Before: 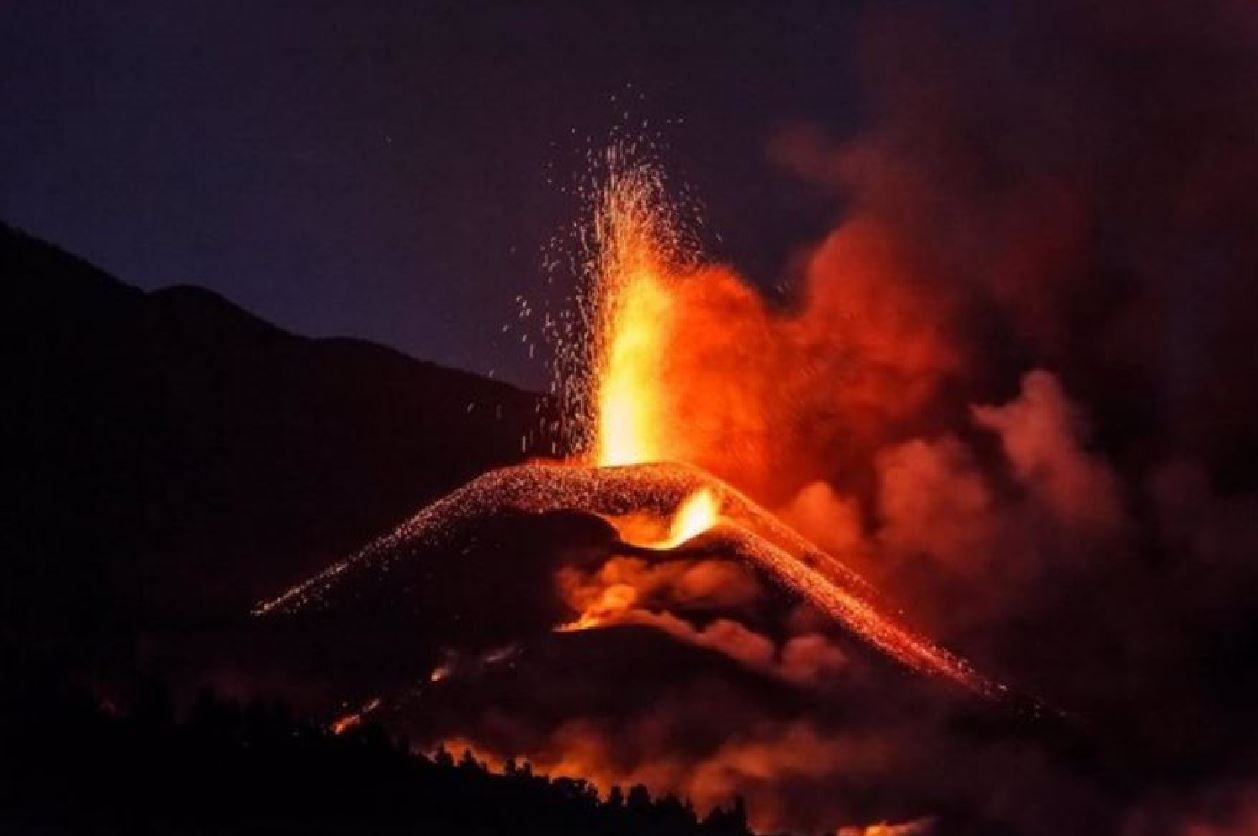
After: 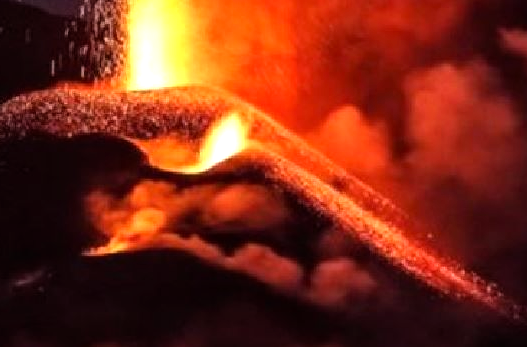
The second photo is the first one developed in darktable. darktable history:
tone equalizer: -8 EV -0.778 EV, -7 EV -0.727 EV, -6 EV -0.613 EV, -5 EV -0.392 EV, -3 EV 0.393 EV, -2 EV 0.6 EV, -1 EV 0.677 EV, +0 EV 0.748 EV
crop: left 37.47%, top 45.081%, right 20.619%, bottom 13.4%
